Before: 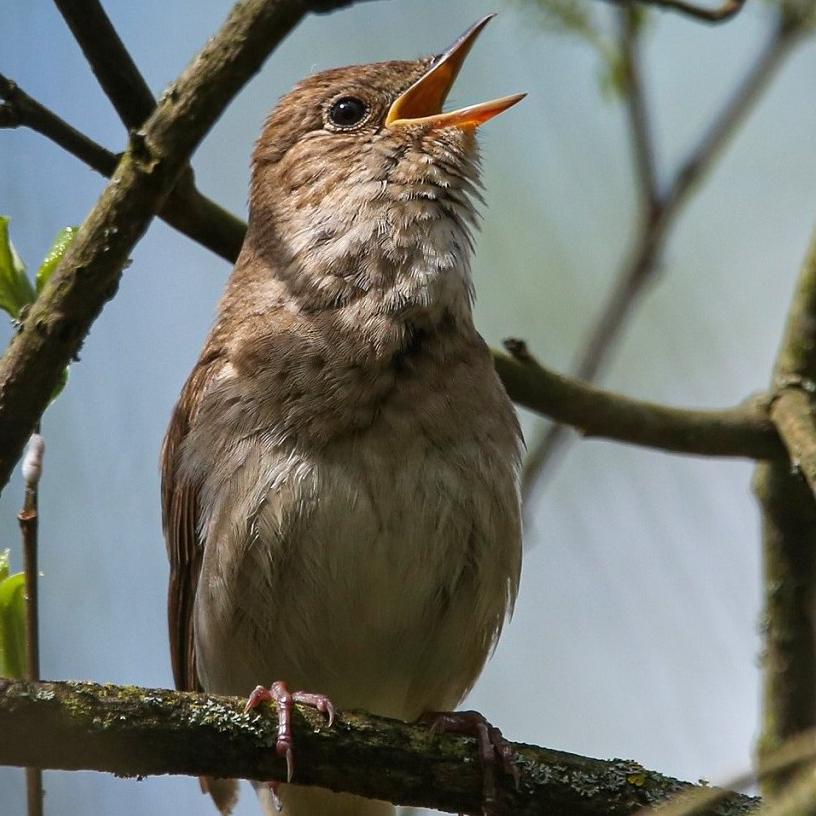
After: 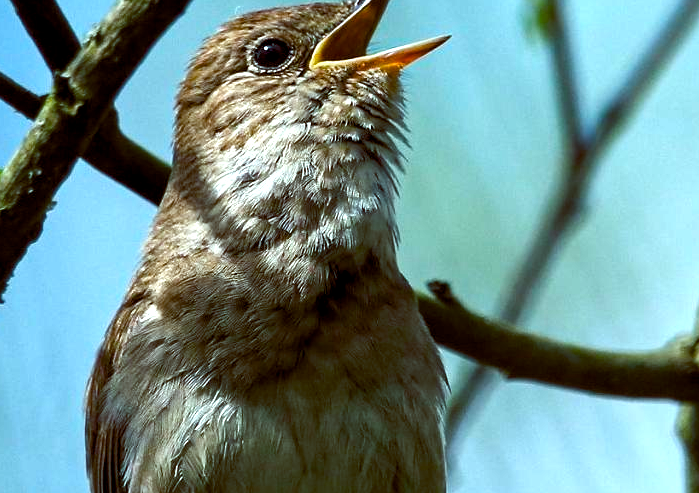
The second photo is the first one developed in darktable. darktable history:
crop and rotate: left 9.345%, top 7.22%, right 4.982%, bottom 32.331%
exposure: compensate highlight preservation false
color balance rgb: shadows lift › luminance -7.7%, shadows lift › chroma 2.13%, shadows lift › hue 200.79°, power › luminance -7.77%, power › chroma 2.27%, power › hue 220.69°, highlights gain › luminance 15.15%, highlights gain › chroma 4%, highlights gain › hue 209.35°, global offset › luminance -0.21%, global offset › chroma 0.27%, perceptual saturation grading › global saturation 24.42%, perceptual saturation grading › highlights -24.42%, perceptual saturation grading › mid-tones 24.42%, perceptual saturation grading › shadows 40%, perceptual brilliance grading › global brilliance -5%, perceptual brilliance grading › highlights 24.42%, perceptual brilliance grading › mid-tones 7%, perceptual brilliance grading › shadows -5%
